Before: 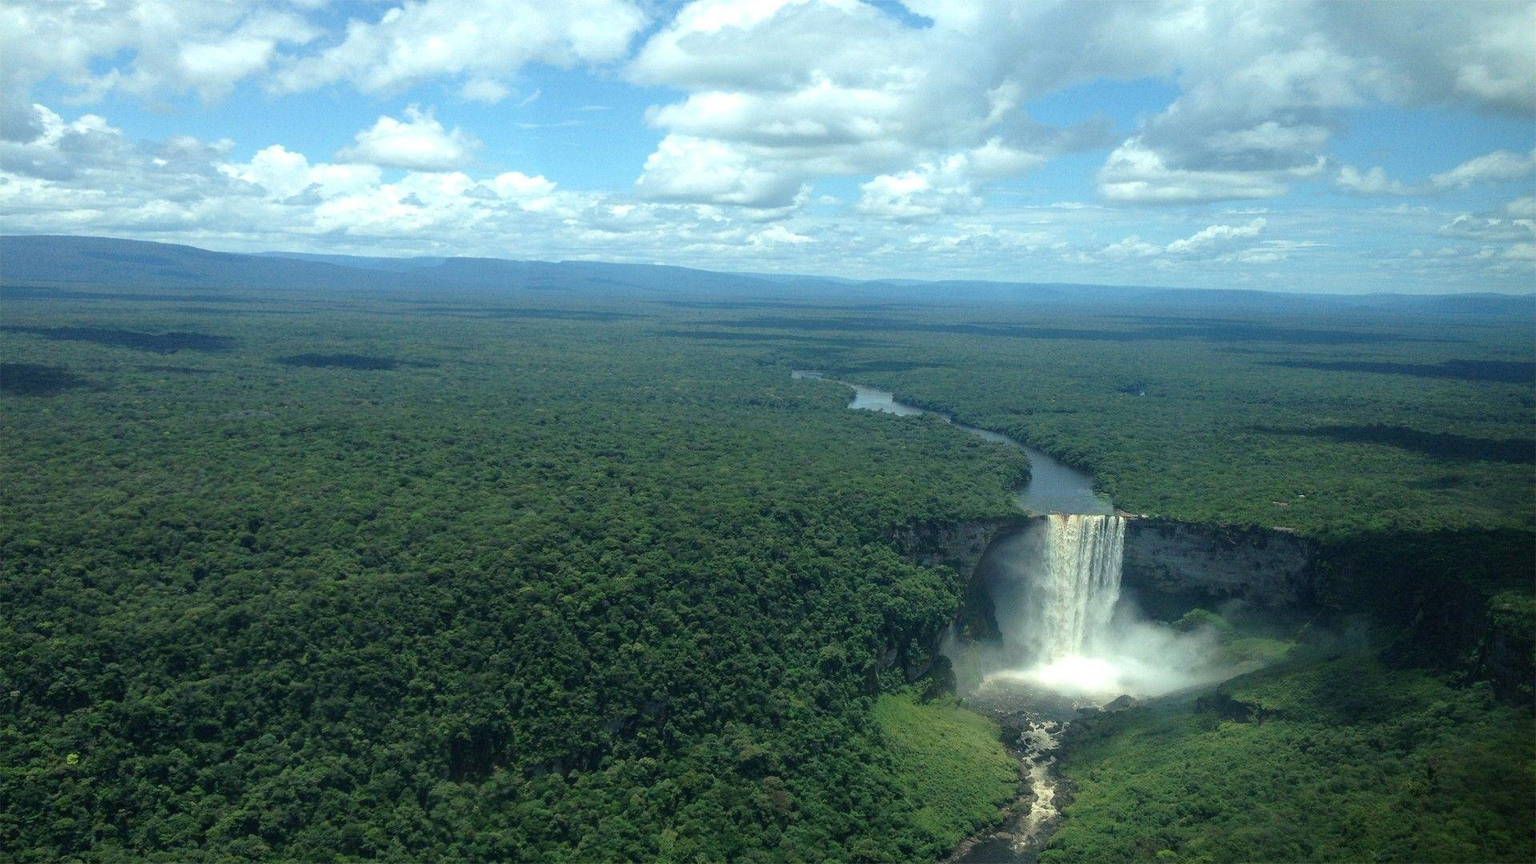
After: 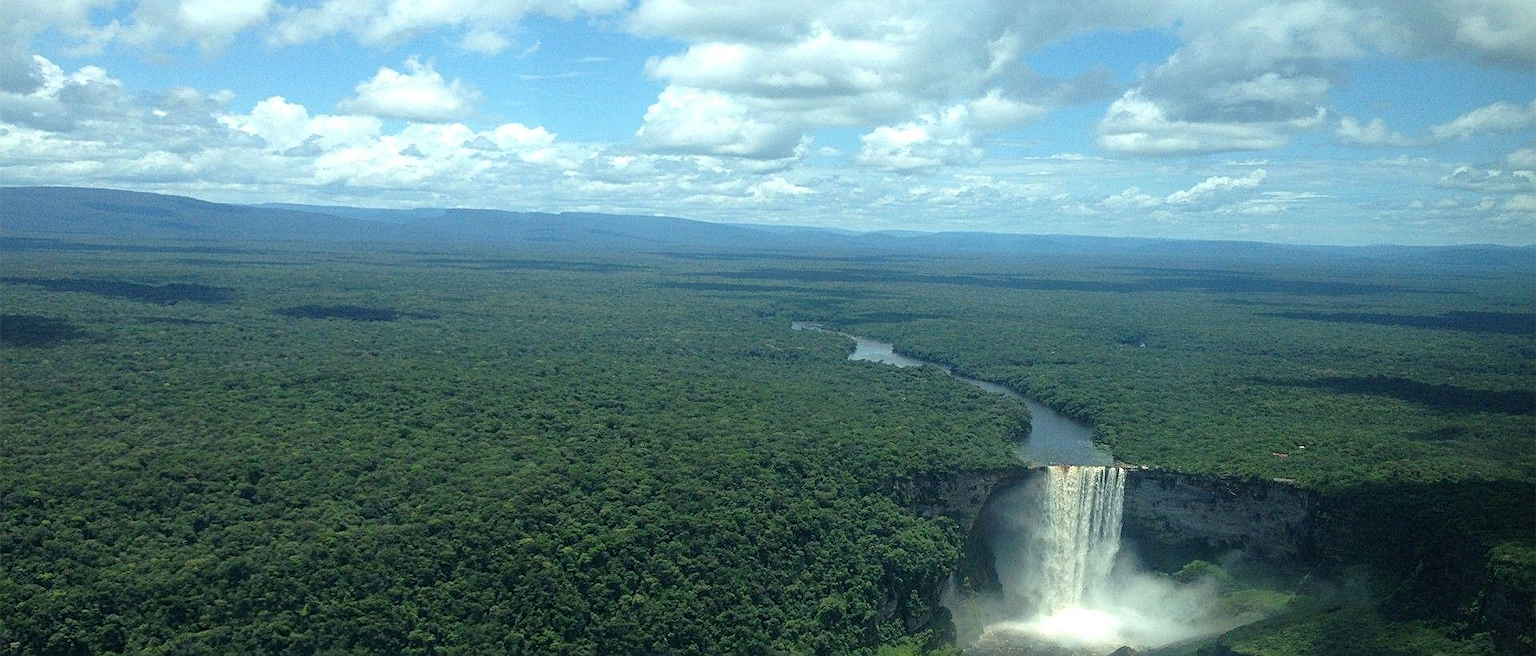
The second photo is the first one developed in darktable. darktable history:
sharpen: on, module defaults
crop: top 5.718%, bottom 18.202%
